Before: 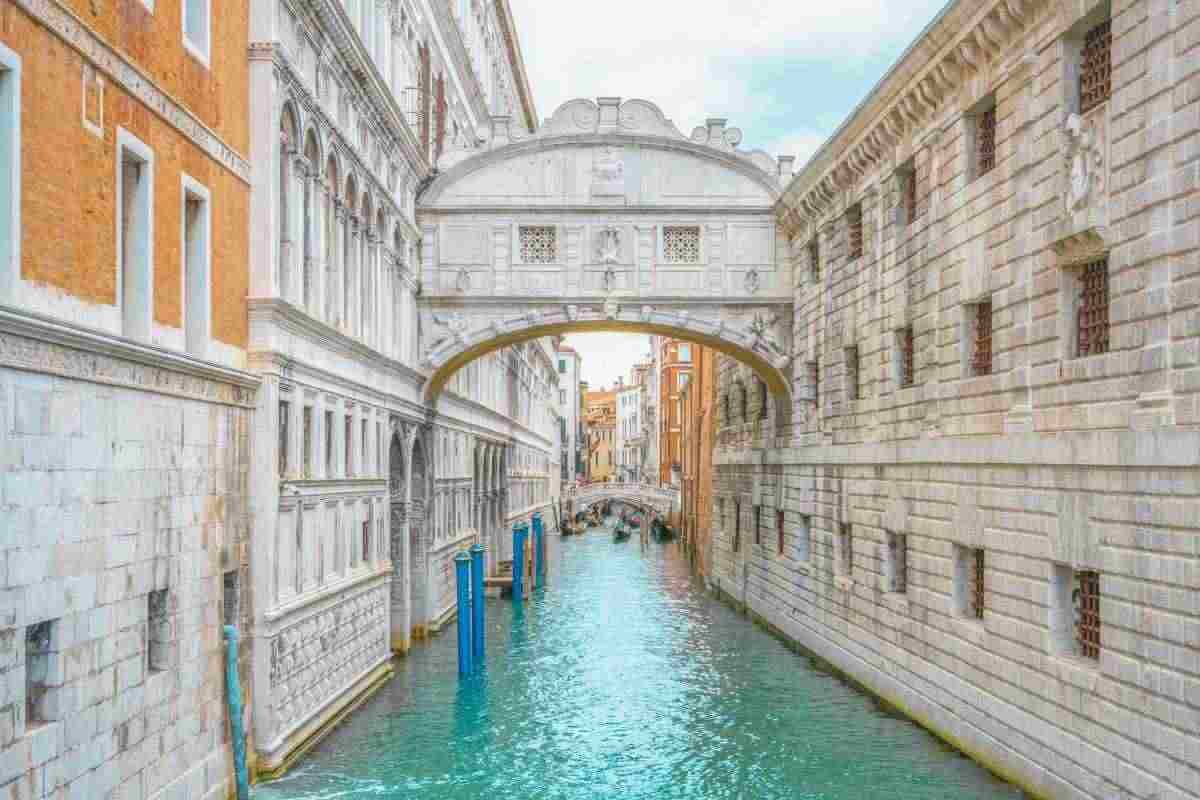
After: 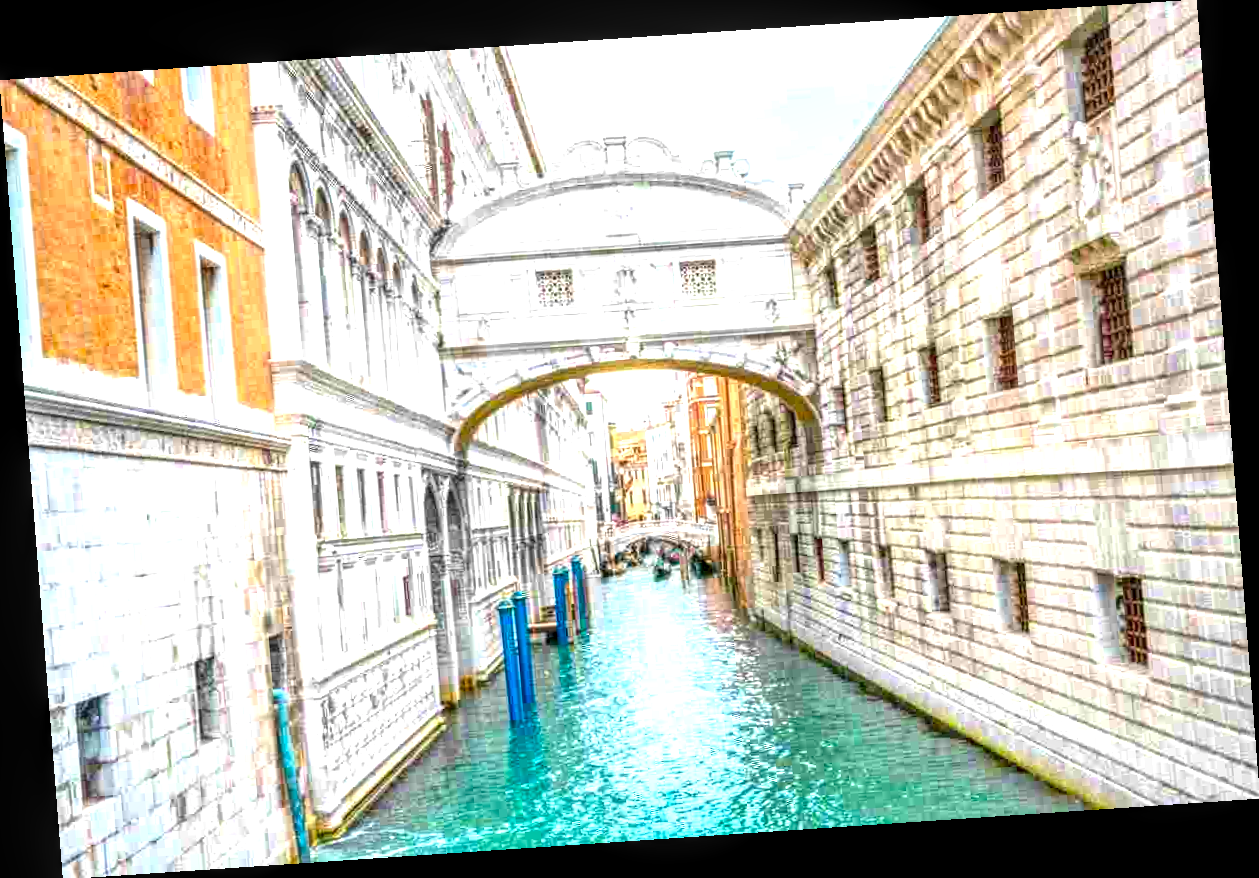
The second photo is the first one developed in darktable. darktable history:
rotate and perspective: rotation -4.2°, shear 0.006, automatic cropping off
exposure: black level correction 0.001, exposure 1 EV, compensate highlight preservation false
color zones: curves: ch0 [(0, 0.613) (0.01, 0.613) (0.245, 0.448) (0.498, 0.529) (0.642, 0.665) (0.879, 0.777) (0.99, 0.613)]; ch1 [(0, 0) (0.143, 0) (0.286, 0) (0.429, 0) (0.571, 0) (0.714, 0) (0.857, 0)], mix -121.96%
local contrast: highlights 65%, shadows 54%, detail 169%, midtone range 0.514
